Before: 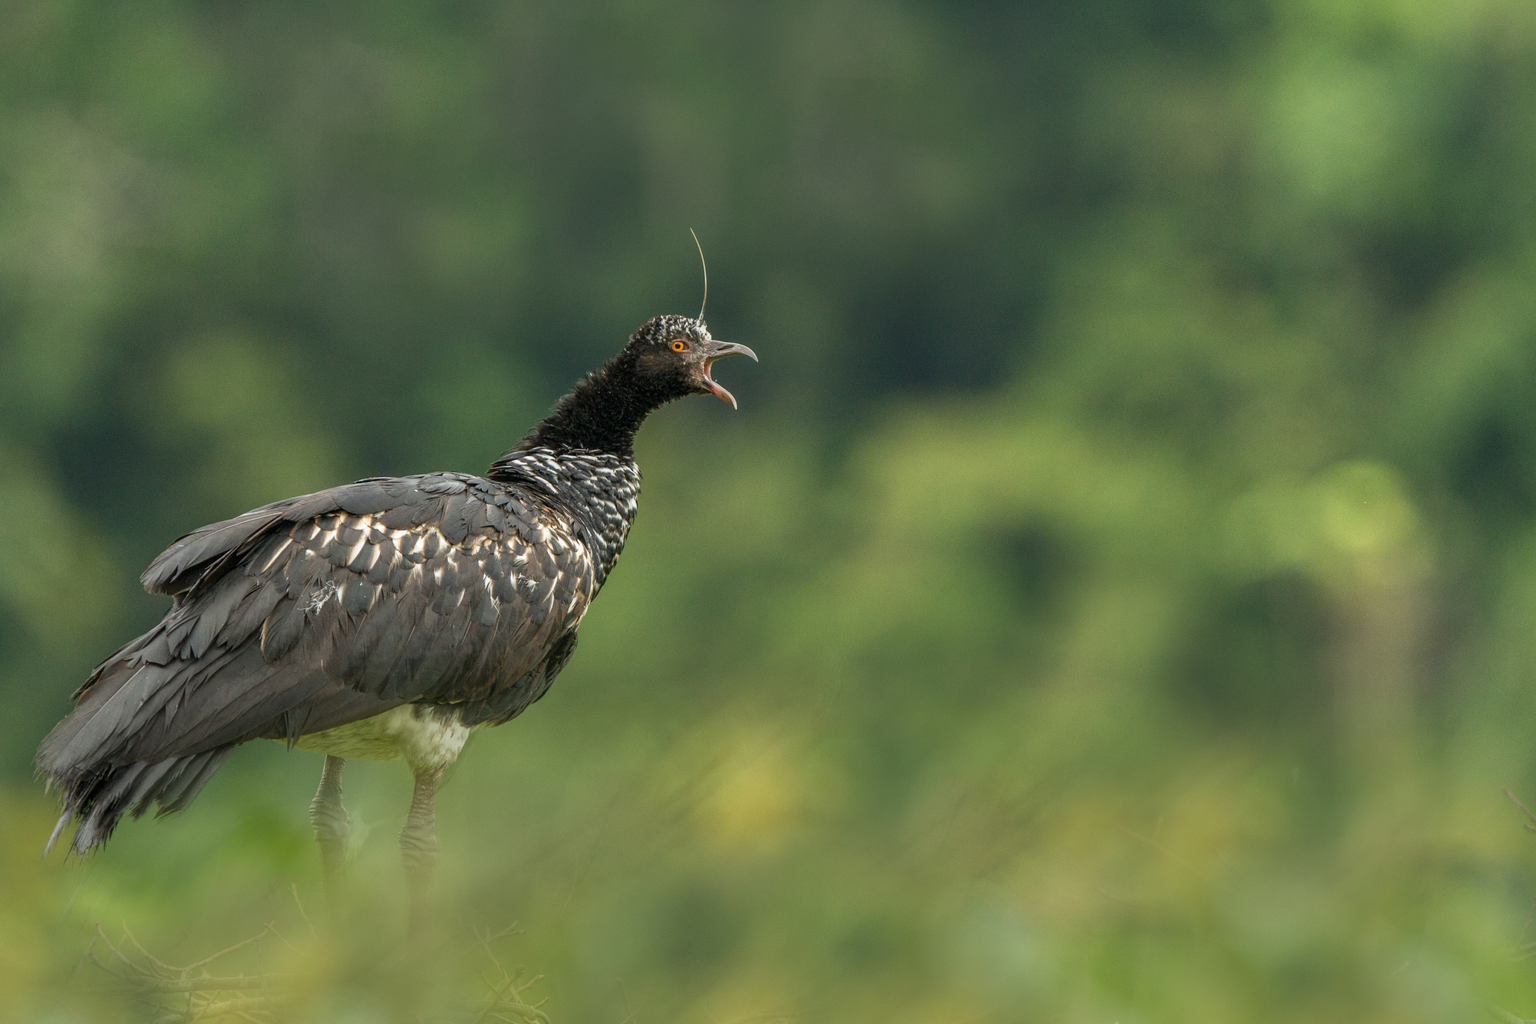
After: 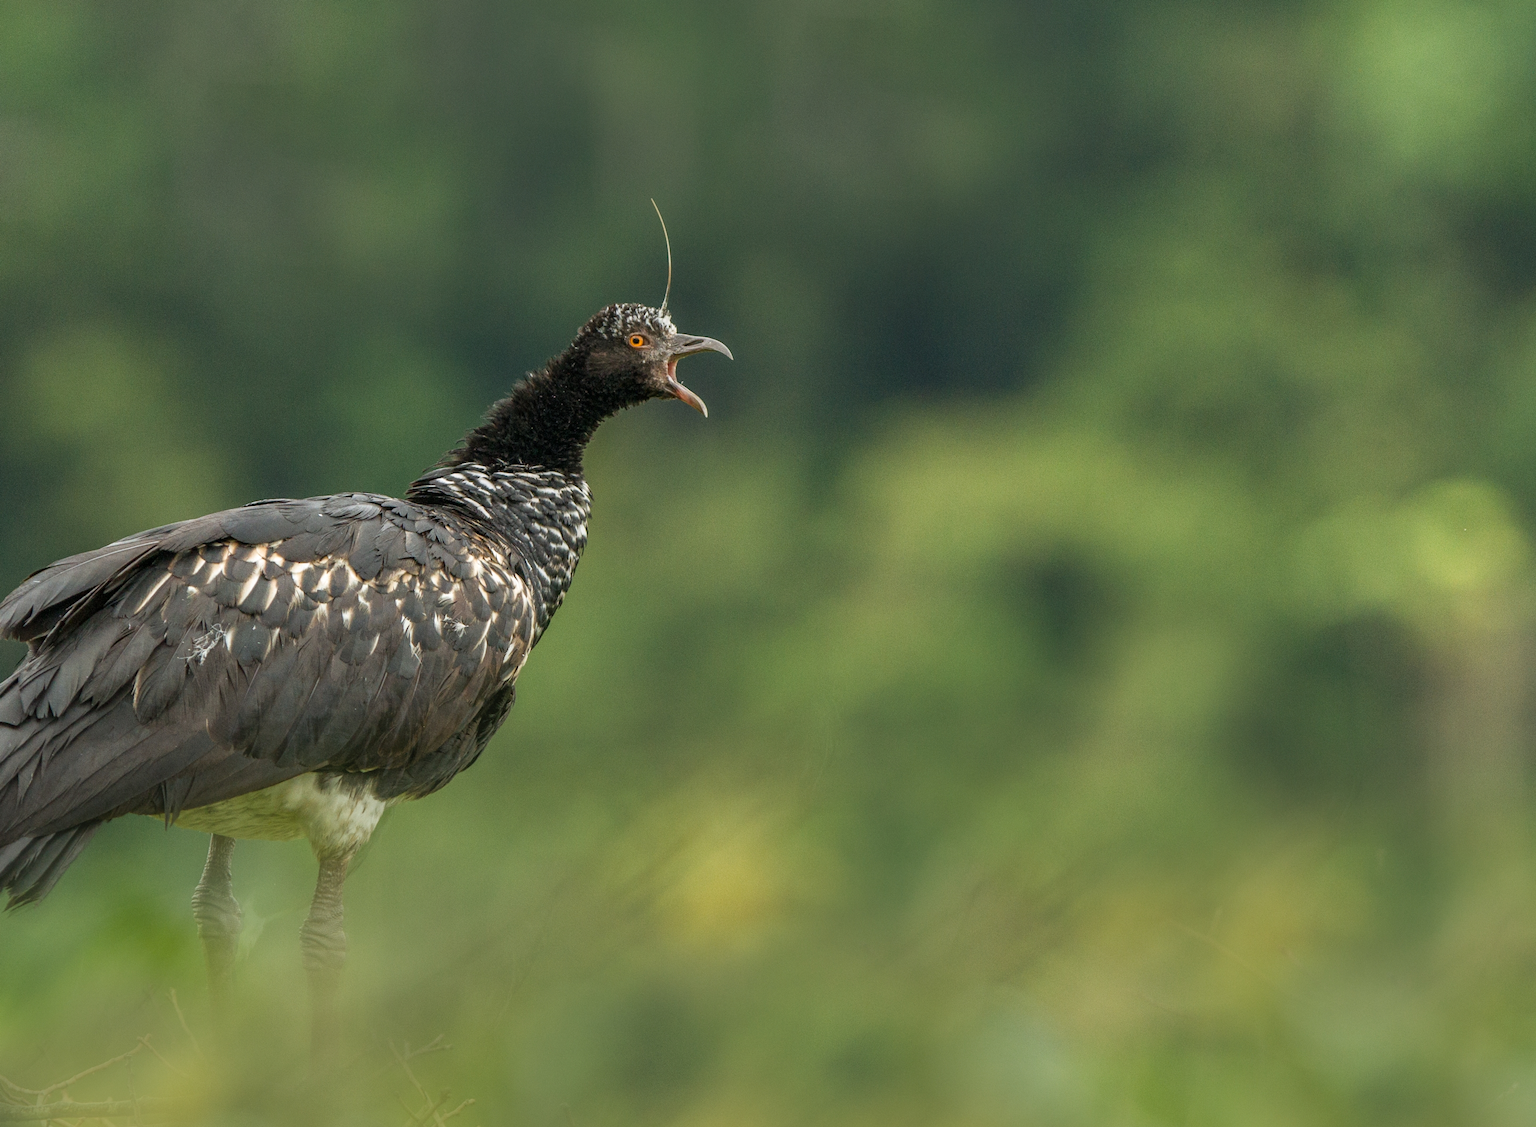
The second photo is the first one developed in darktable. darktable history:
crop: left 9.806%, top 6.223%, right 7.28%, bottom 2.419%
